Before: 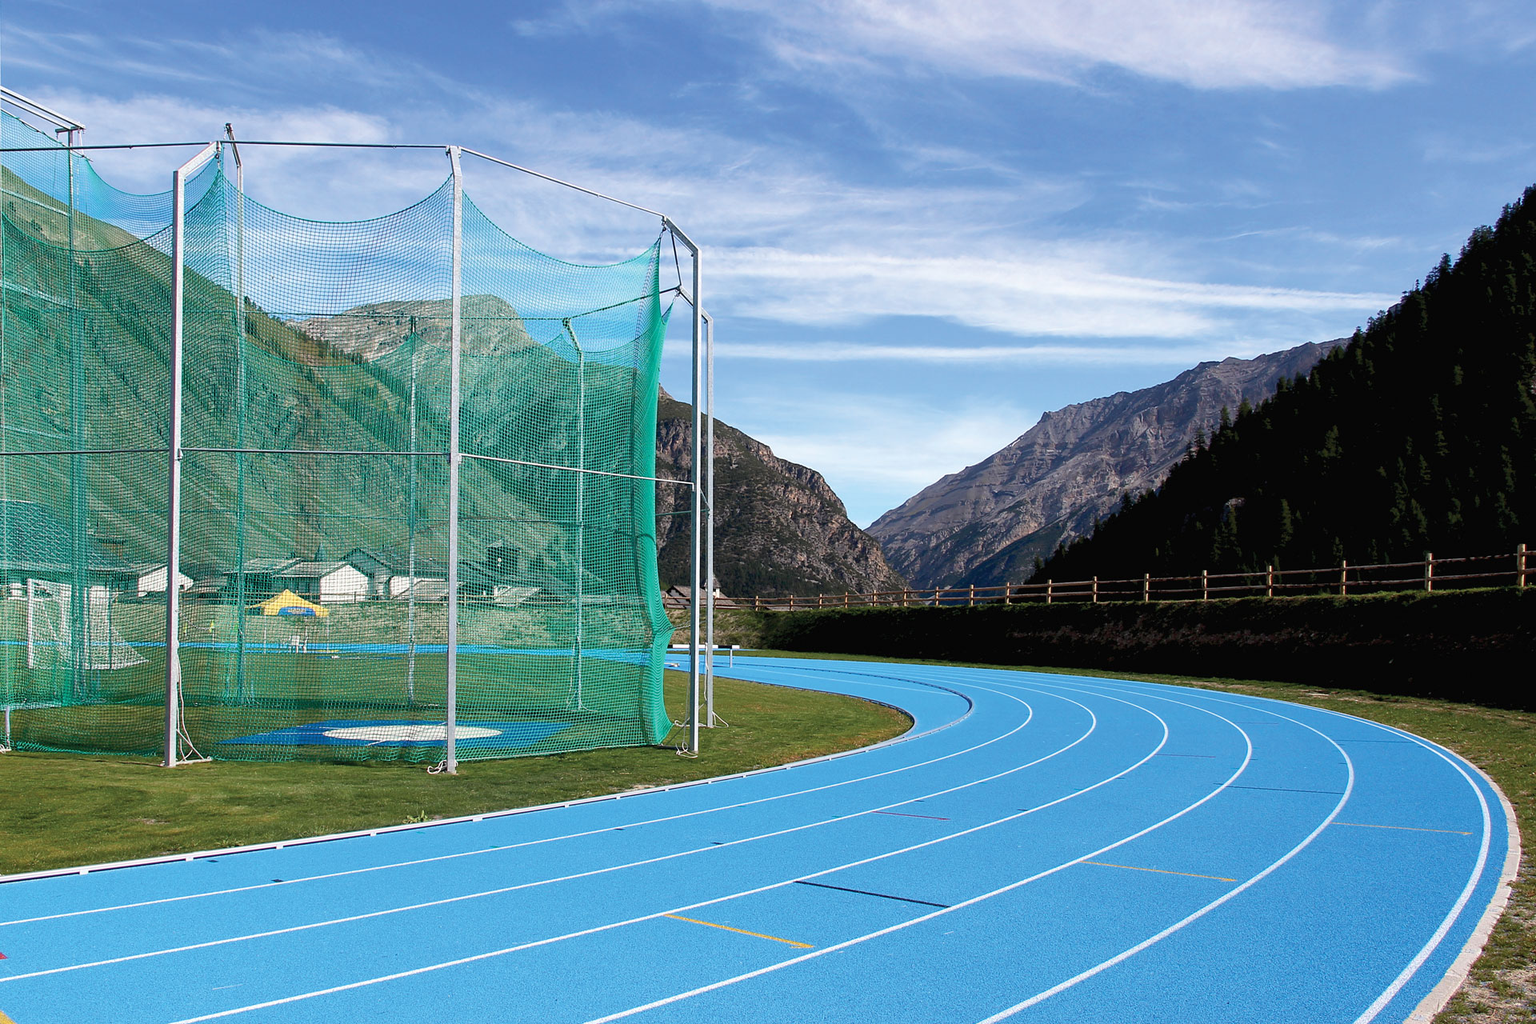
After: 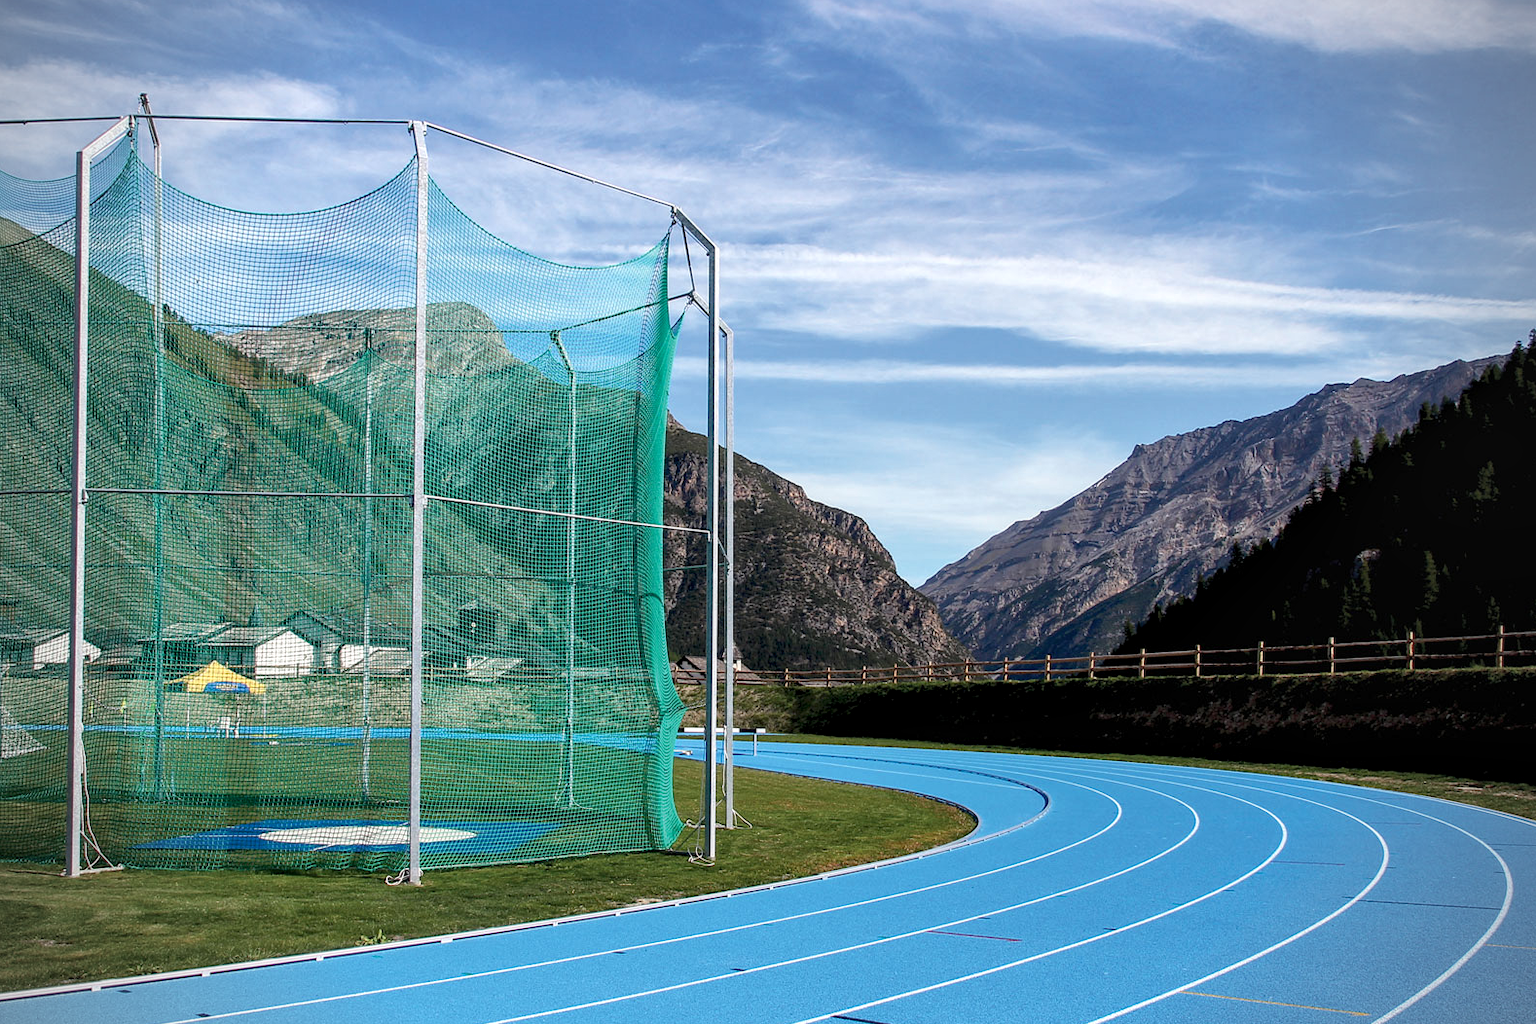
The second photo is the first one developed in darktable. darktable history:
crop and rotate: left 7.196%, top 4.574%, right 10.605%, bottom 13.178%
vignetting: fall-off start 79.88%
local contrast: detail 130%
